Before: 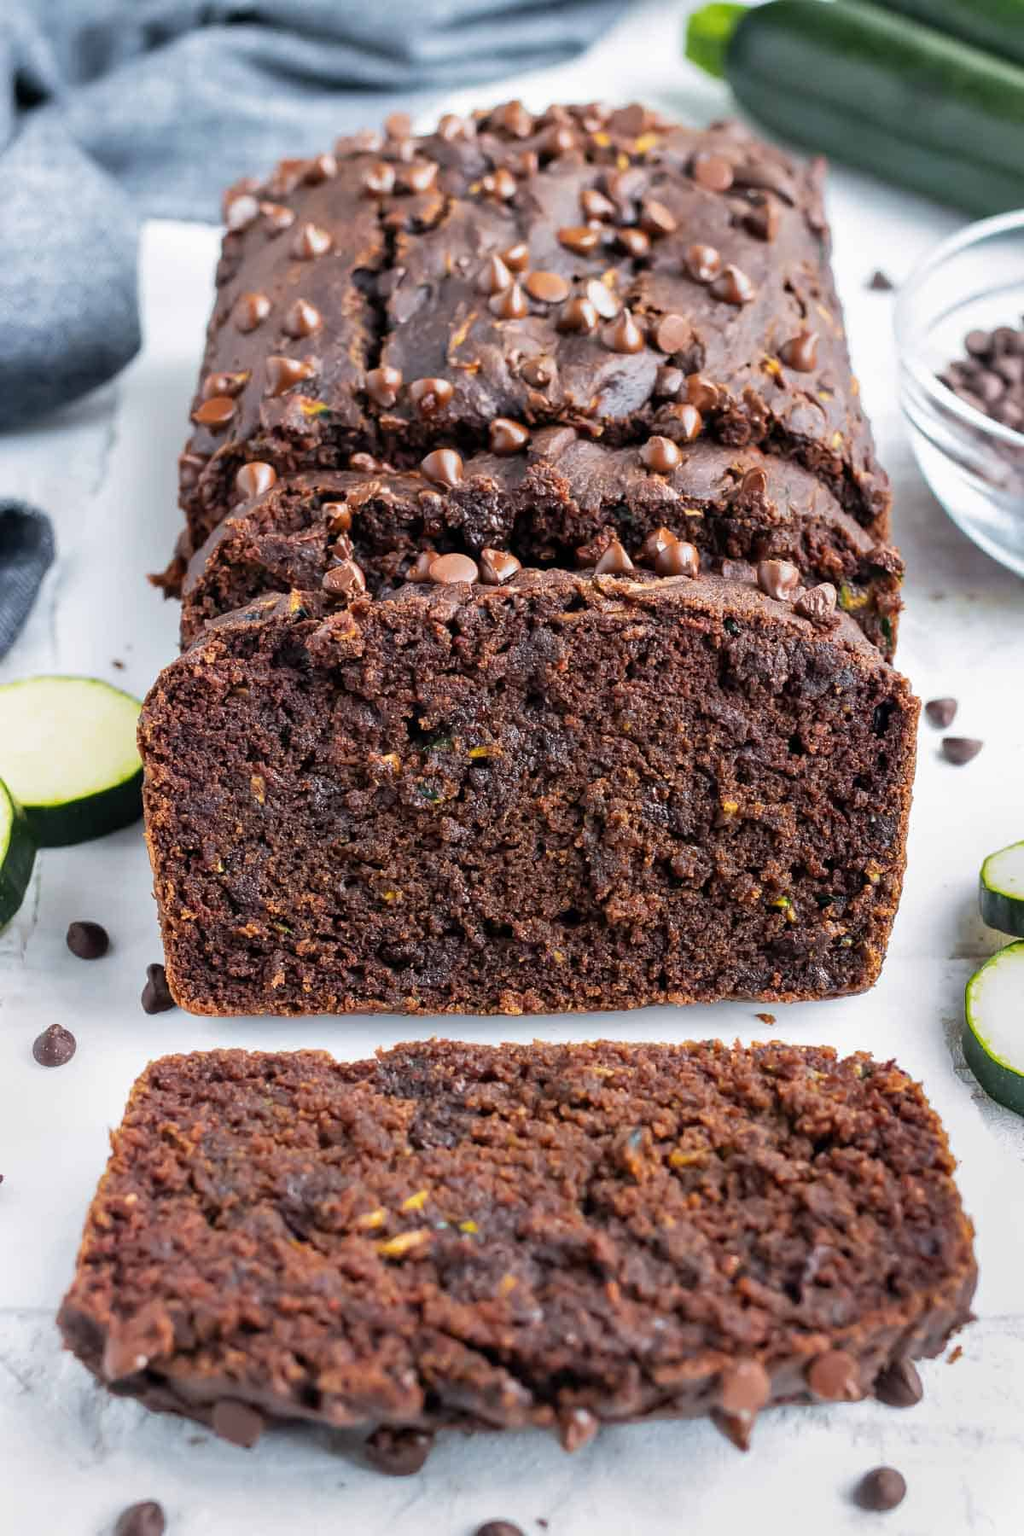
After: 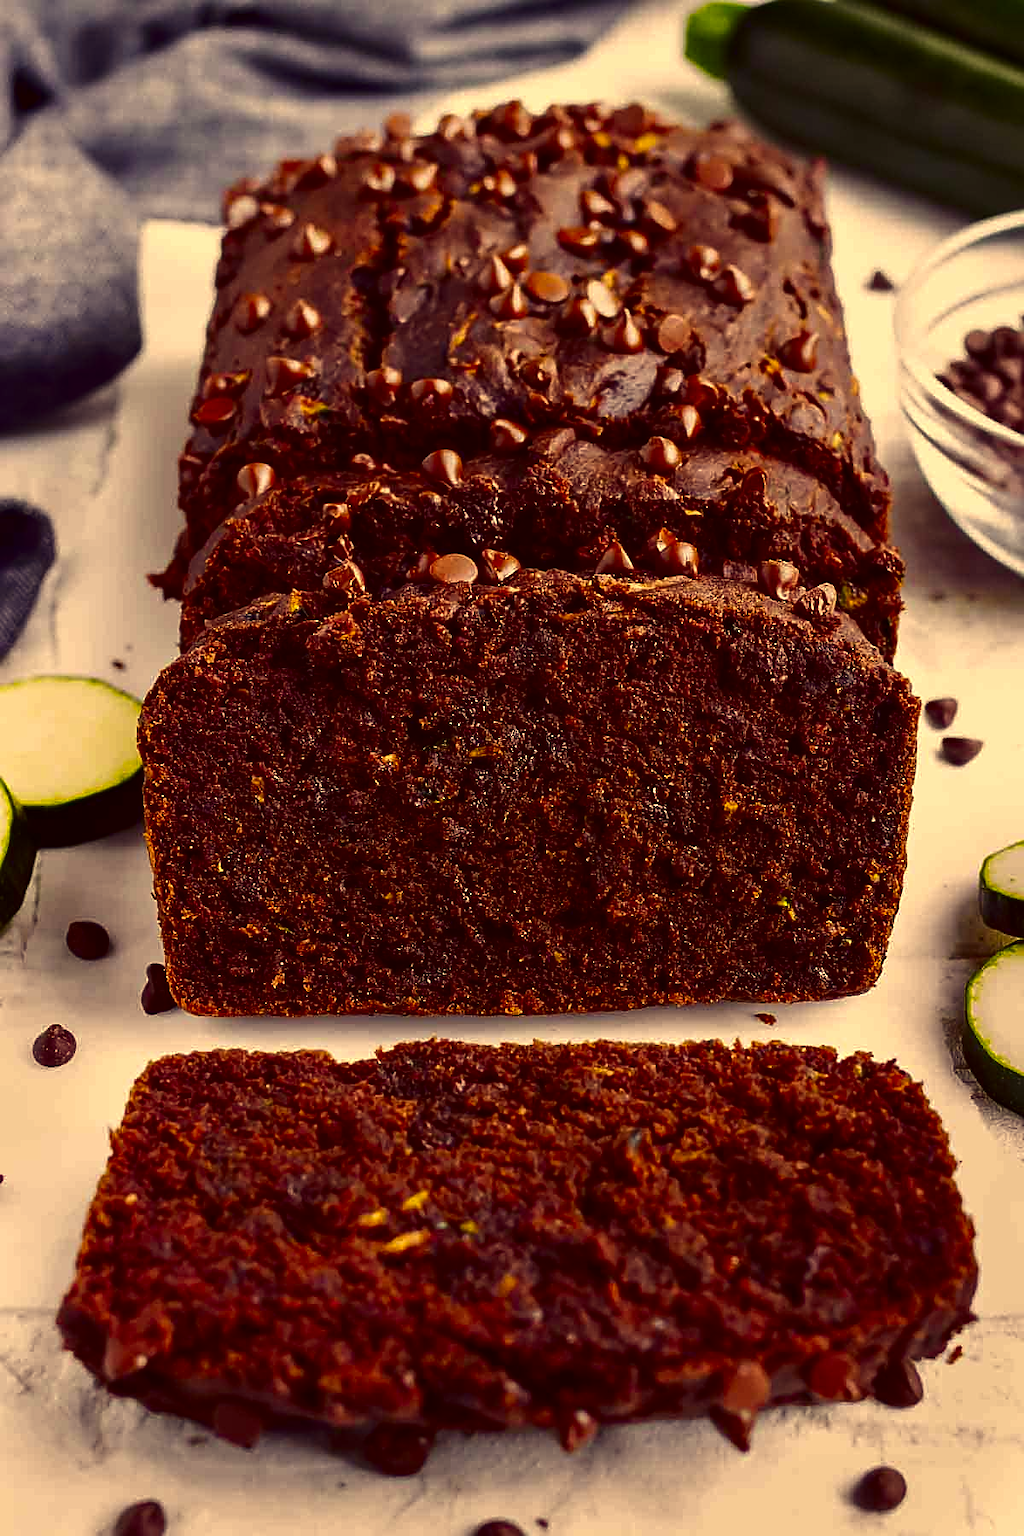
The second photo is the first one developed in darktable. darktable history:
contrast brightness saturation: contrast 0.092, brightness -0.596, saturation 0.174
sharpen: on, module defaults
color correction: highlights a* 10, highlights b* 38.91, shadows a* 13.85, shadows b* 3.56
